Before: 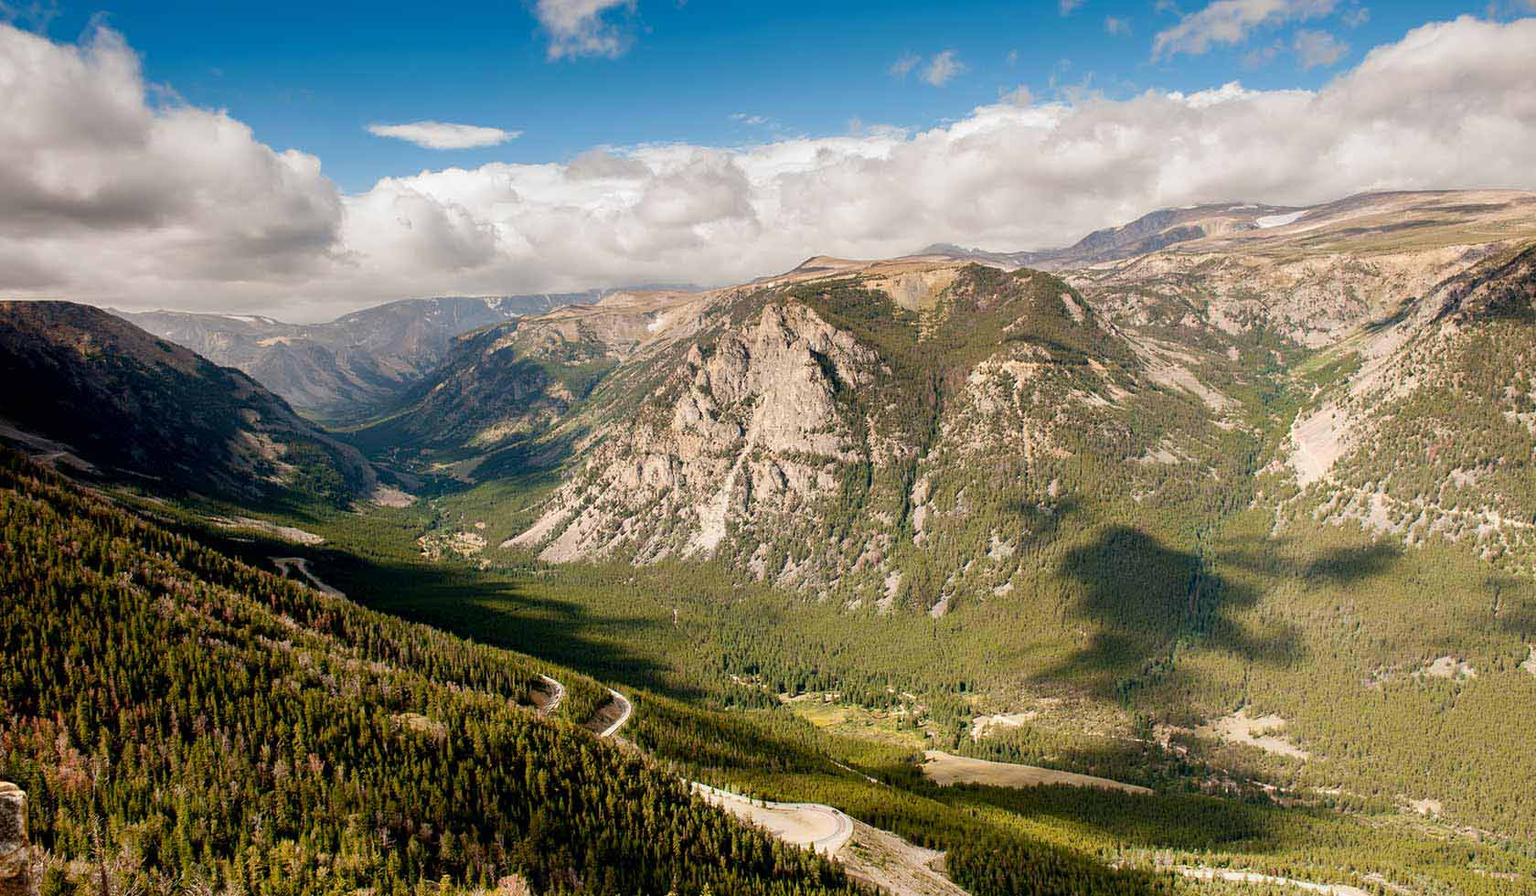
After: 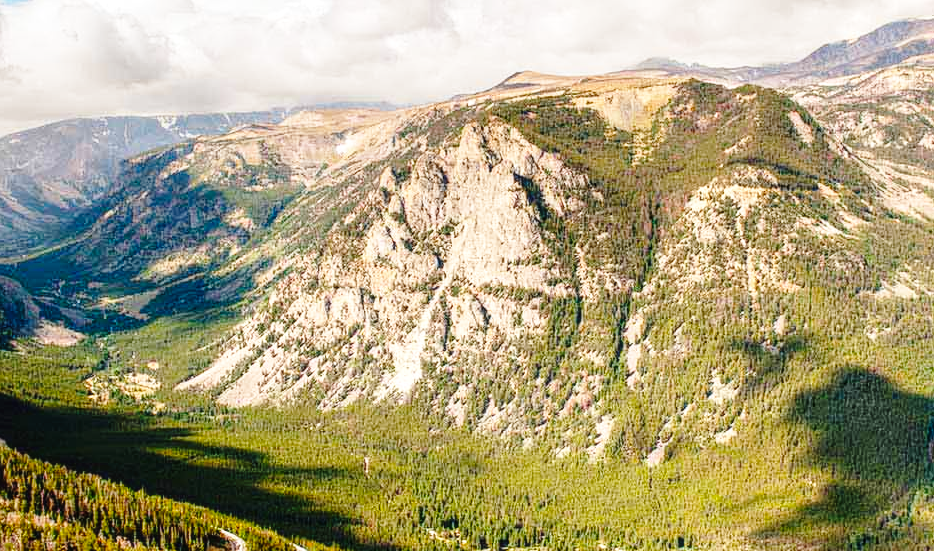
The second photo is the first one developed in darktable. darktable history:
contrast brightness saturation: contrast 0.075, saturation 0.016
local contrast: on, module defaults
crop and rotate: left 22.147%, top 21.477%, right 22.201%, bottom 22.282%
color balance rgb: global offset › luminance 0.504%, linear chroma grading › global chroma 2.157%, linear chroma grading › mid-tones -1.276%, perceptual saturation grading › global saturation 14.749%
base curve: curves: ch0 [(0, 0) (0.028, 0.03) (0.121, 0.232) (0.46, 0.748) (0.859, 0.968) (1, 1)], preserve colors none
